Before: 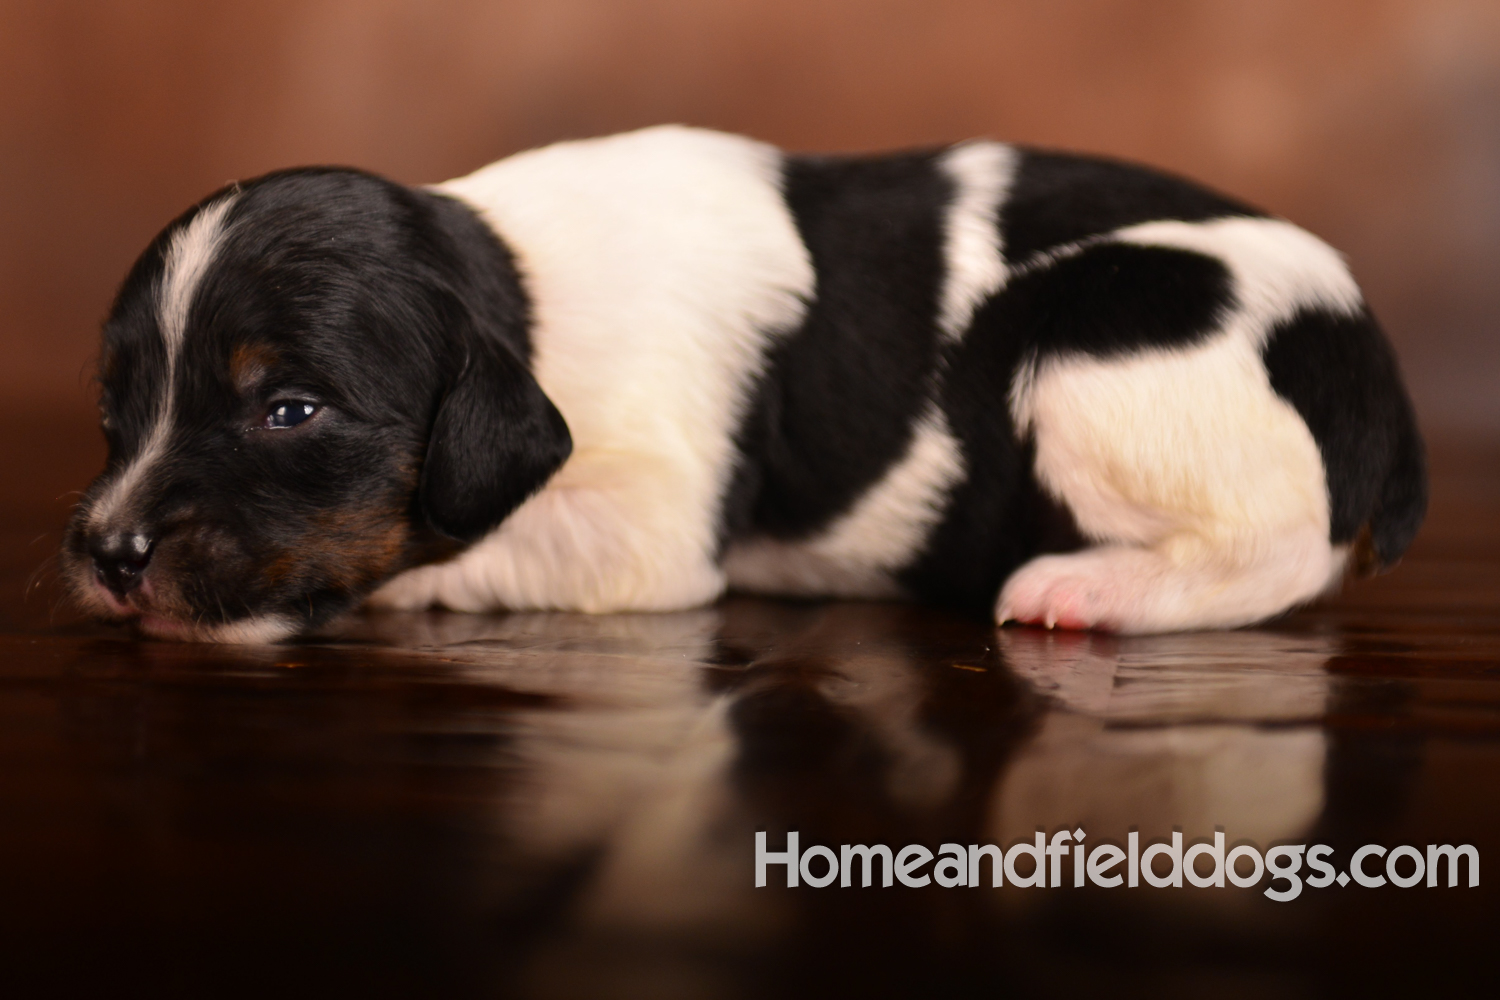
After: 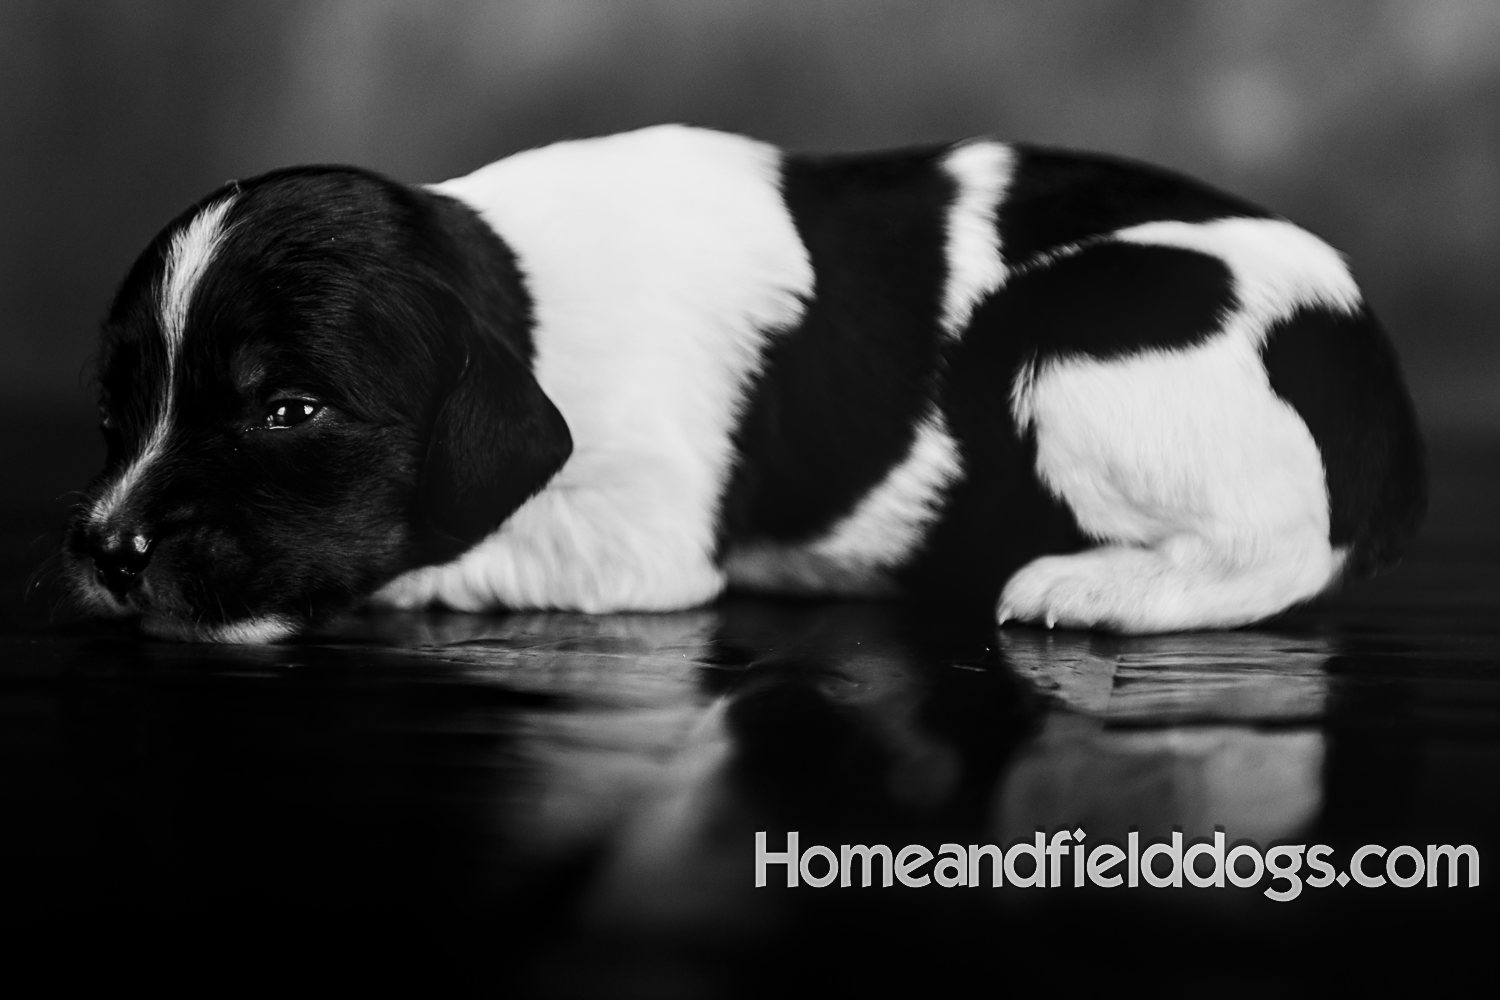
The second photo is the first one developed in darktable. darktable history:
exposure: compensate highlight preservation false
contrast brightness saturation: contrast 0.32, brightness -0.08, saturation 0.17
local contrast: on, module defaults
monochrome: on, module defaults
tone equalizer: on, module defaults
sharpen: on, module defaults
